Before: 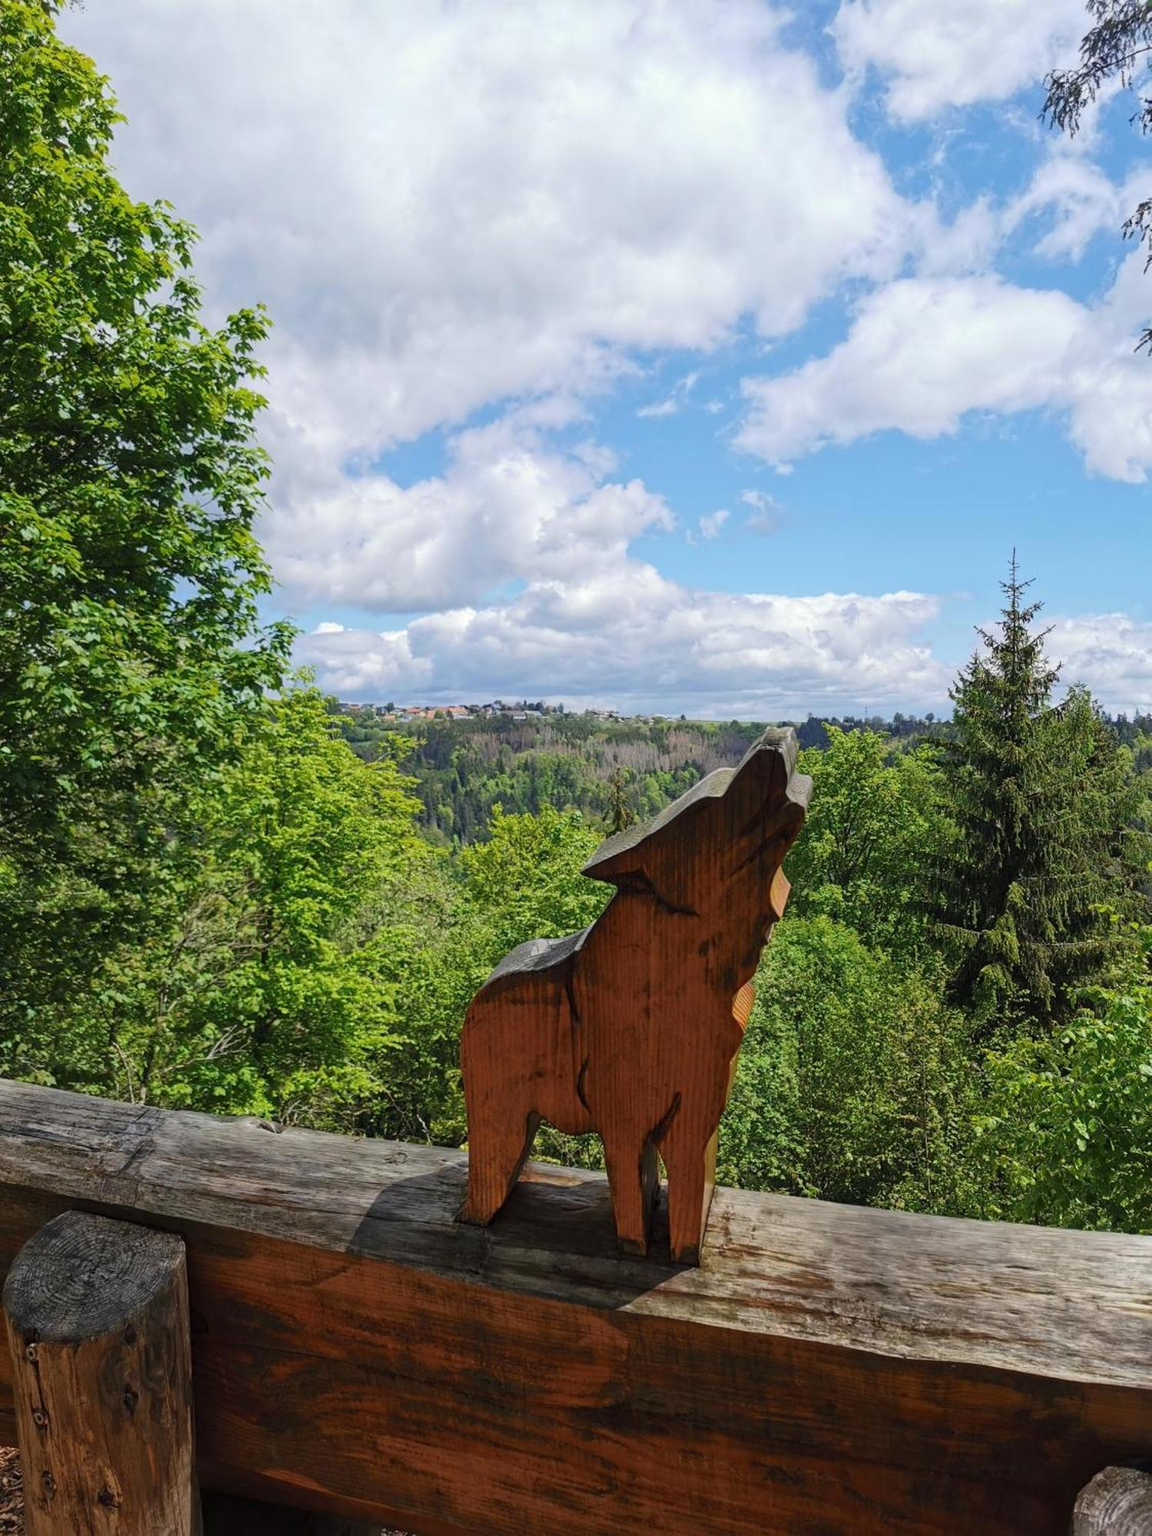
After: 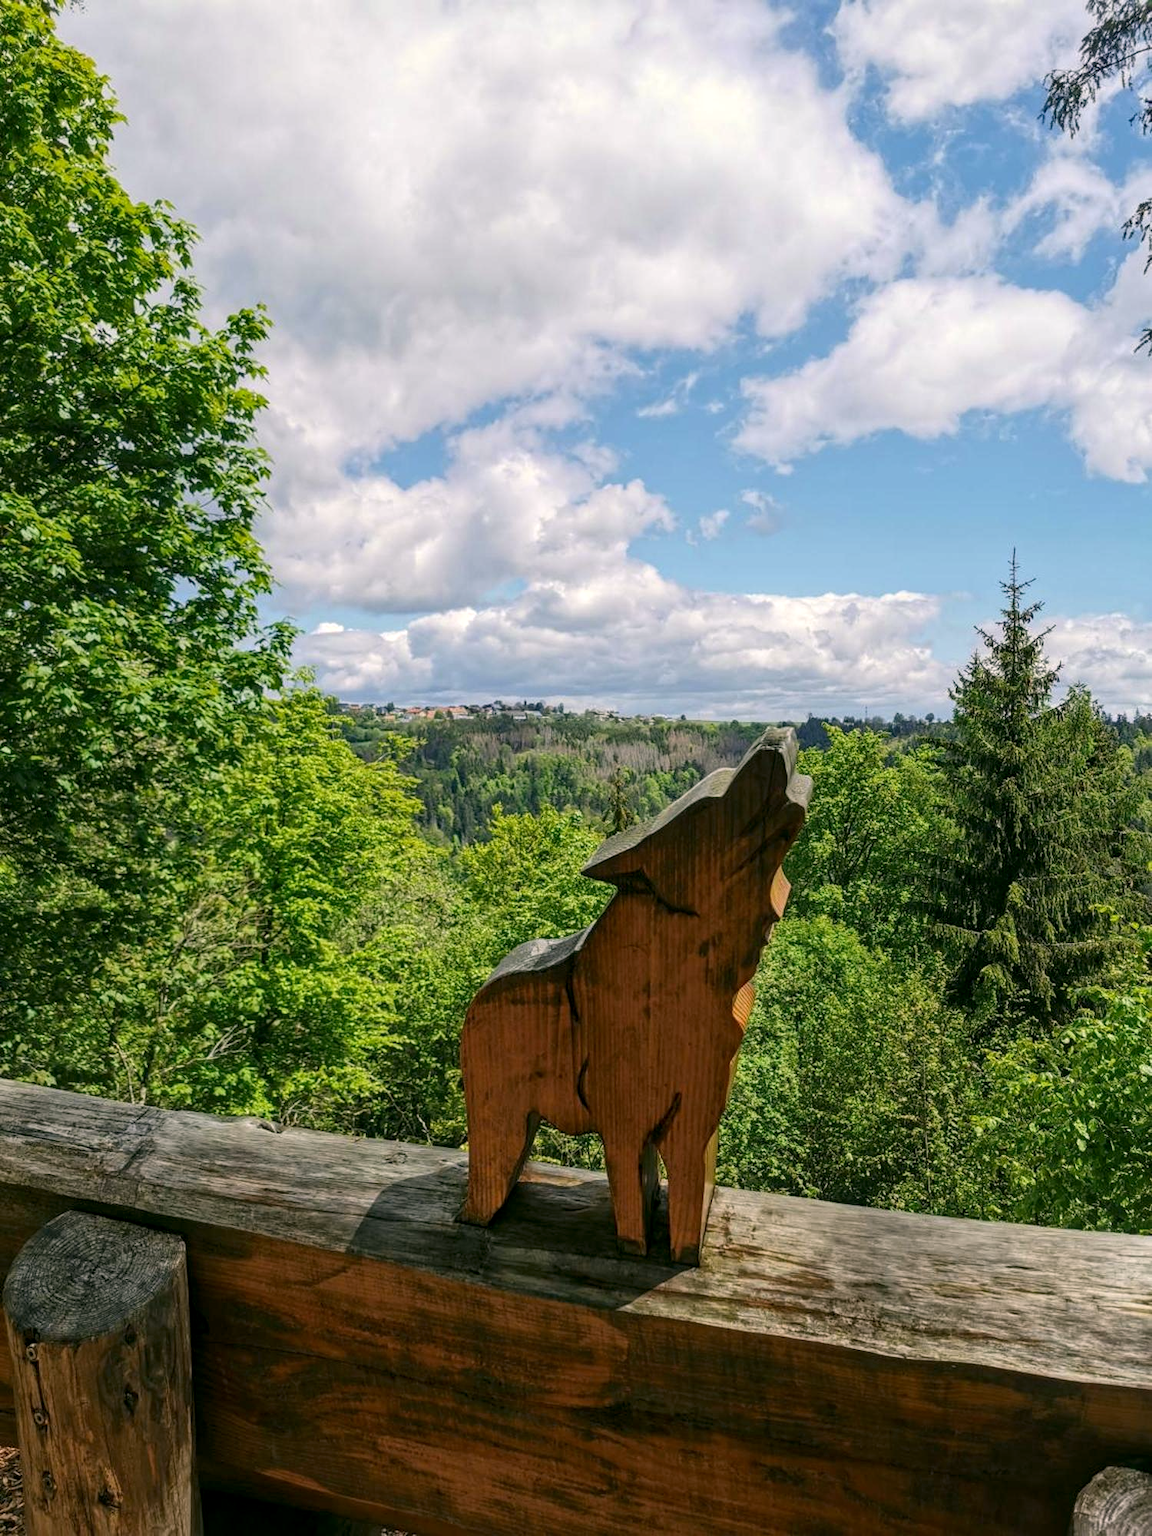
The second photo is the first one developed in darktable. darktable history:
color correction: highlights a* 4.02, highlights b* 4.98, shadows a* -7.55, shadows b* 4.98
local contrast: on, module defaults
